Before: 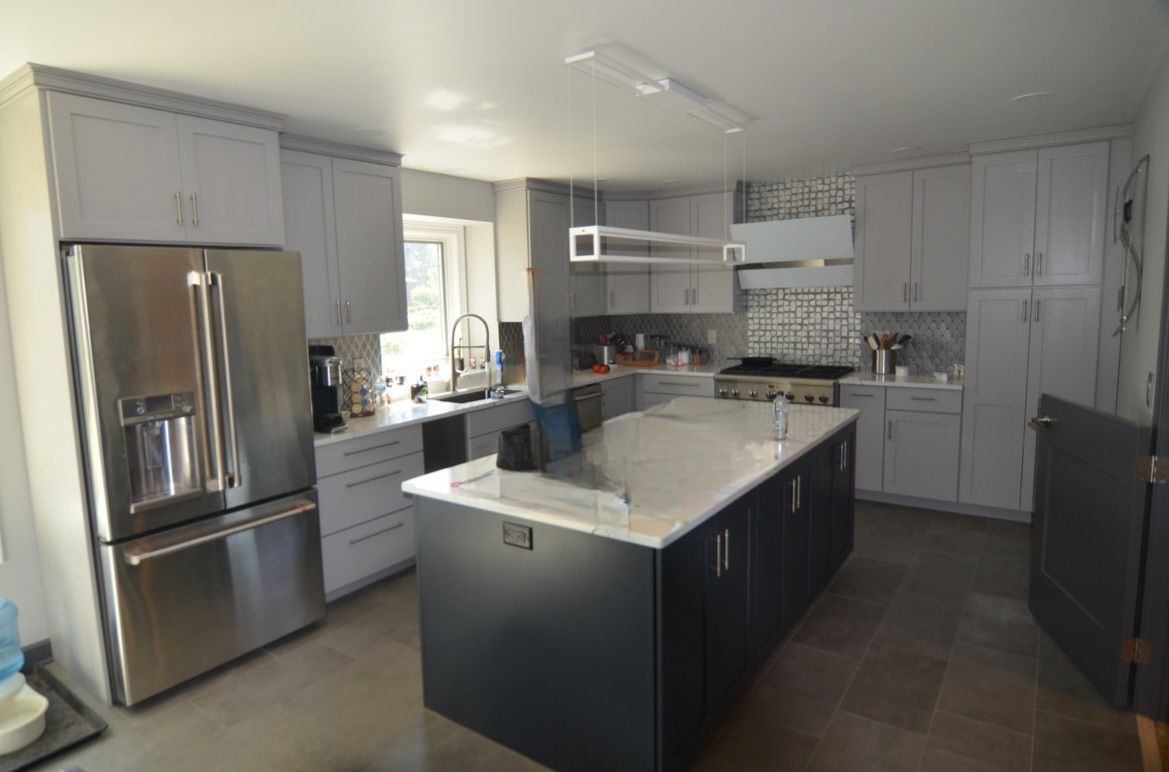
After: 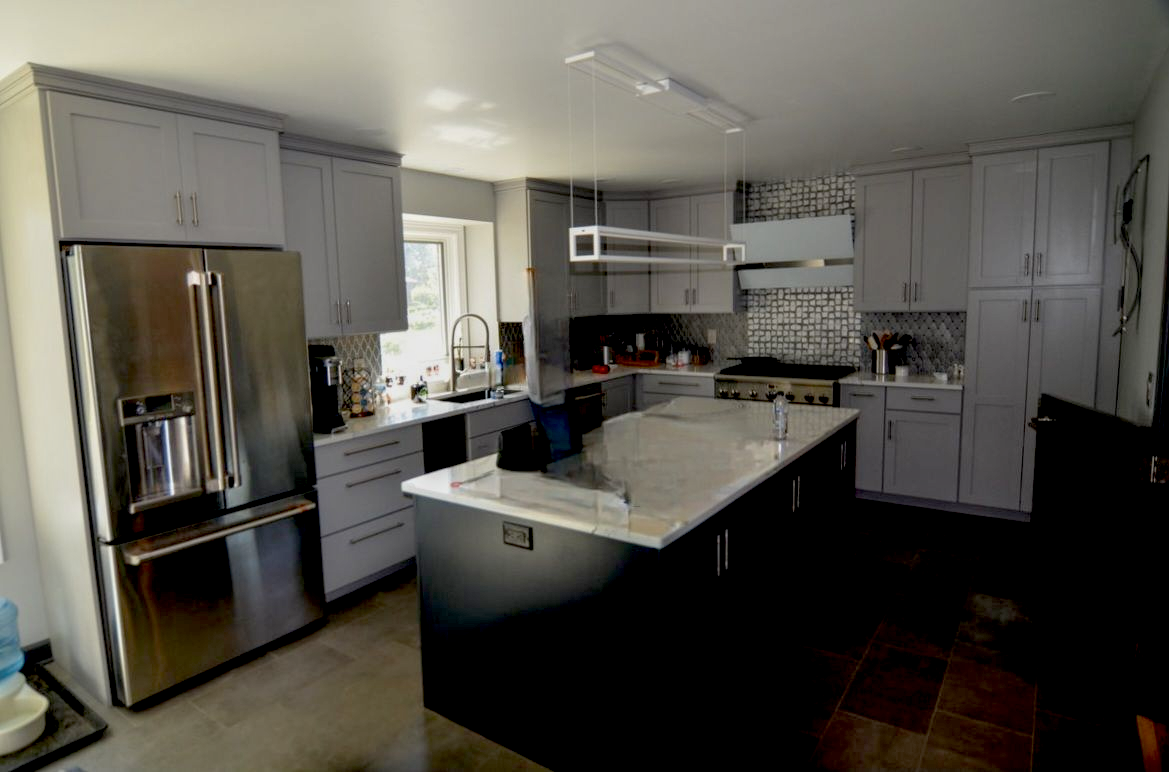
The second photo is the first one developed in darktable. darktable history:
local contrast: on, module defaults
exposure: black level correction 0.046, exposure -0.234 EV, compensate highlight preservation false
